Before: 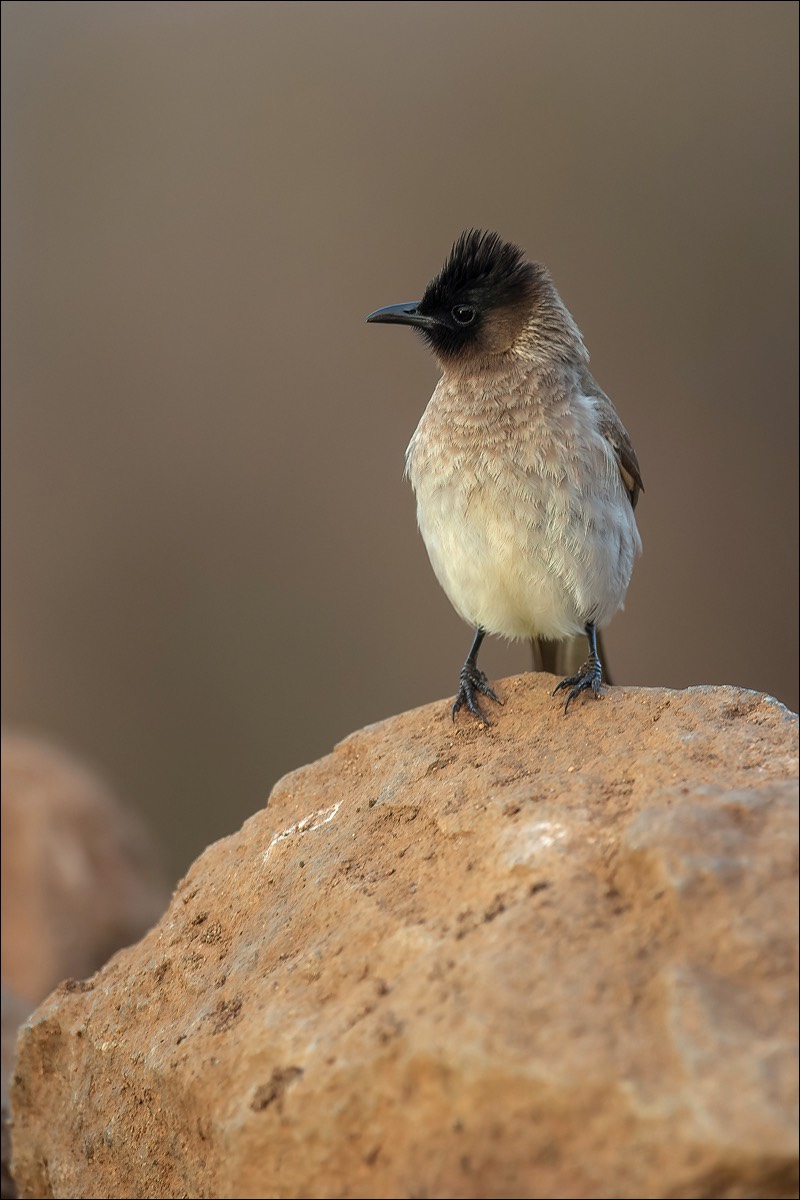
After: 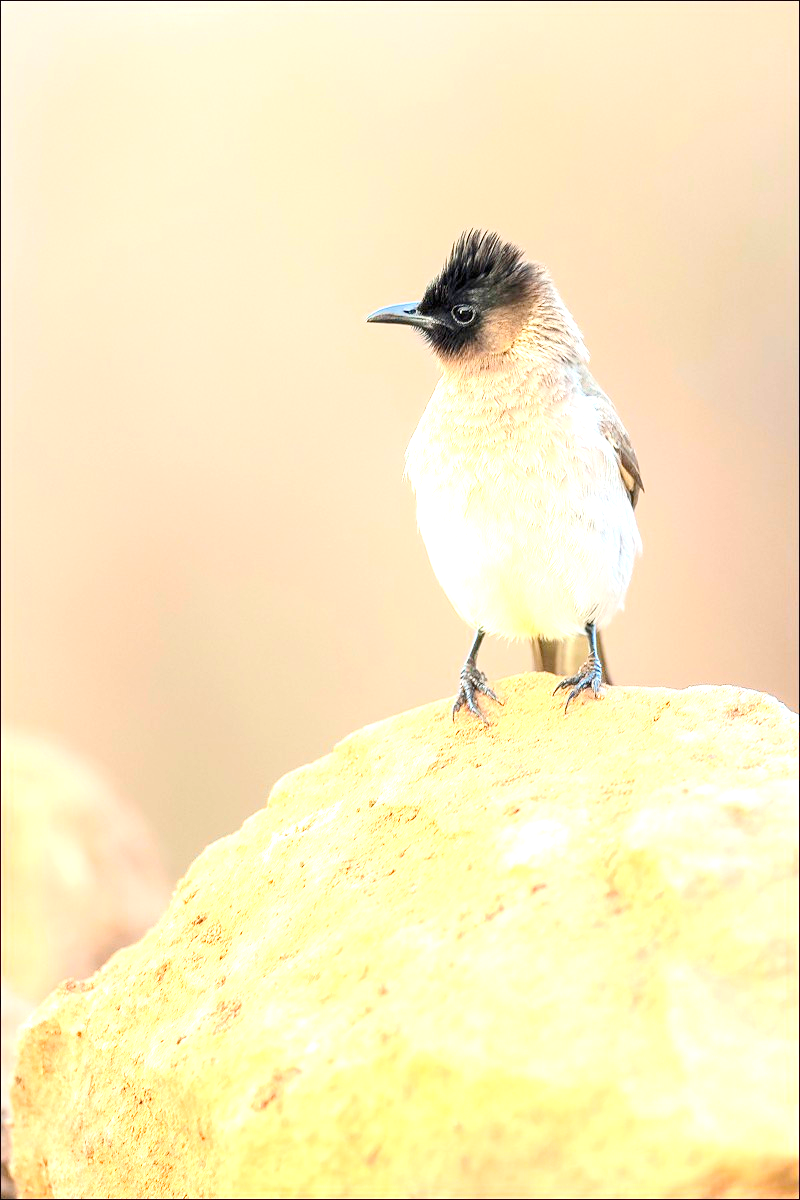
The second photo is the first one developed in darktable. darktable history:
exposure: exposure 2 EV, compensate exposure bias true, compensate highlight preservation false
contrast brightness saturation: contrast 0.2, brightness 0.16, saturation 0.22
